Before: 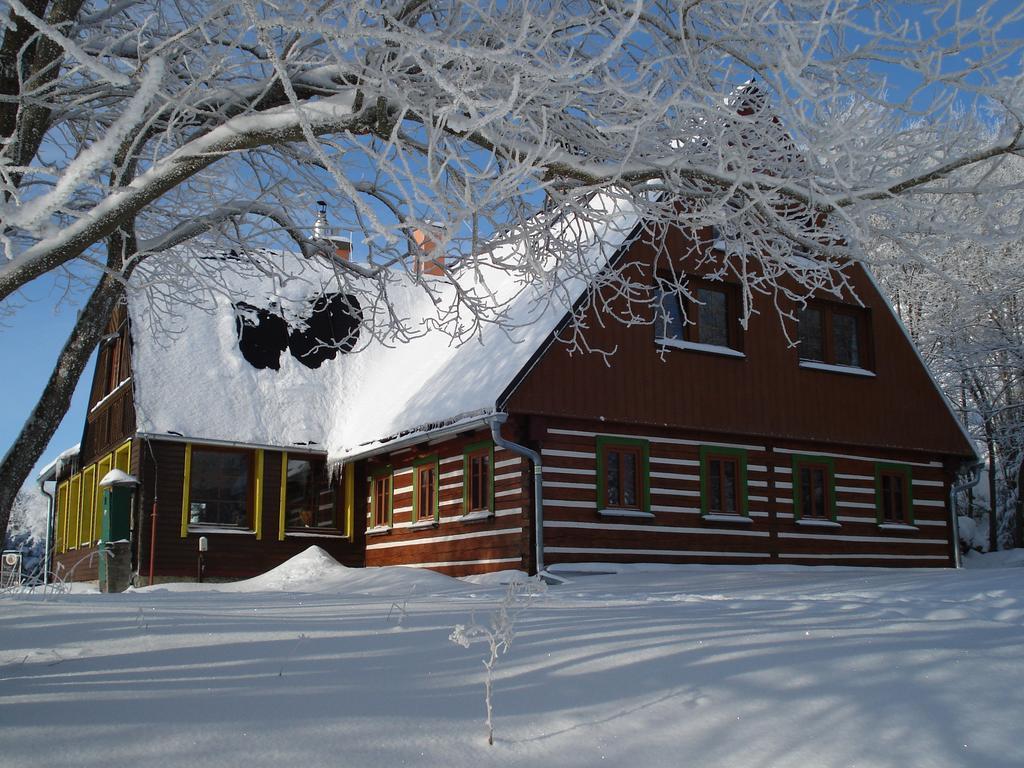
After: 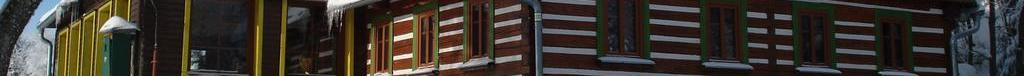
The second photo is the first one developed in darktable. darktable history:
crop and rotate: top 59.084%, bottom 30.916%
tone equalizer: on, module defaults
